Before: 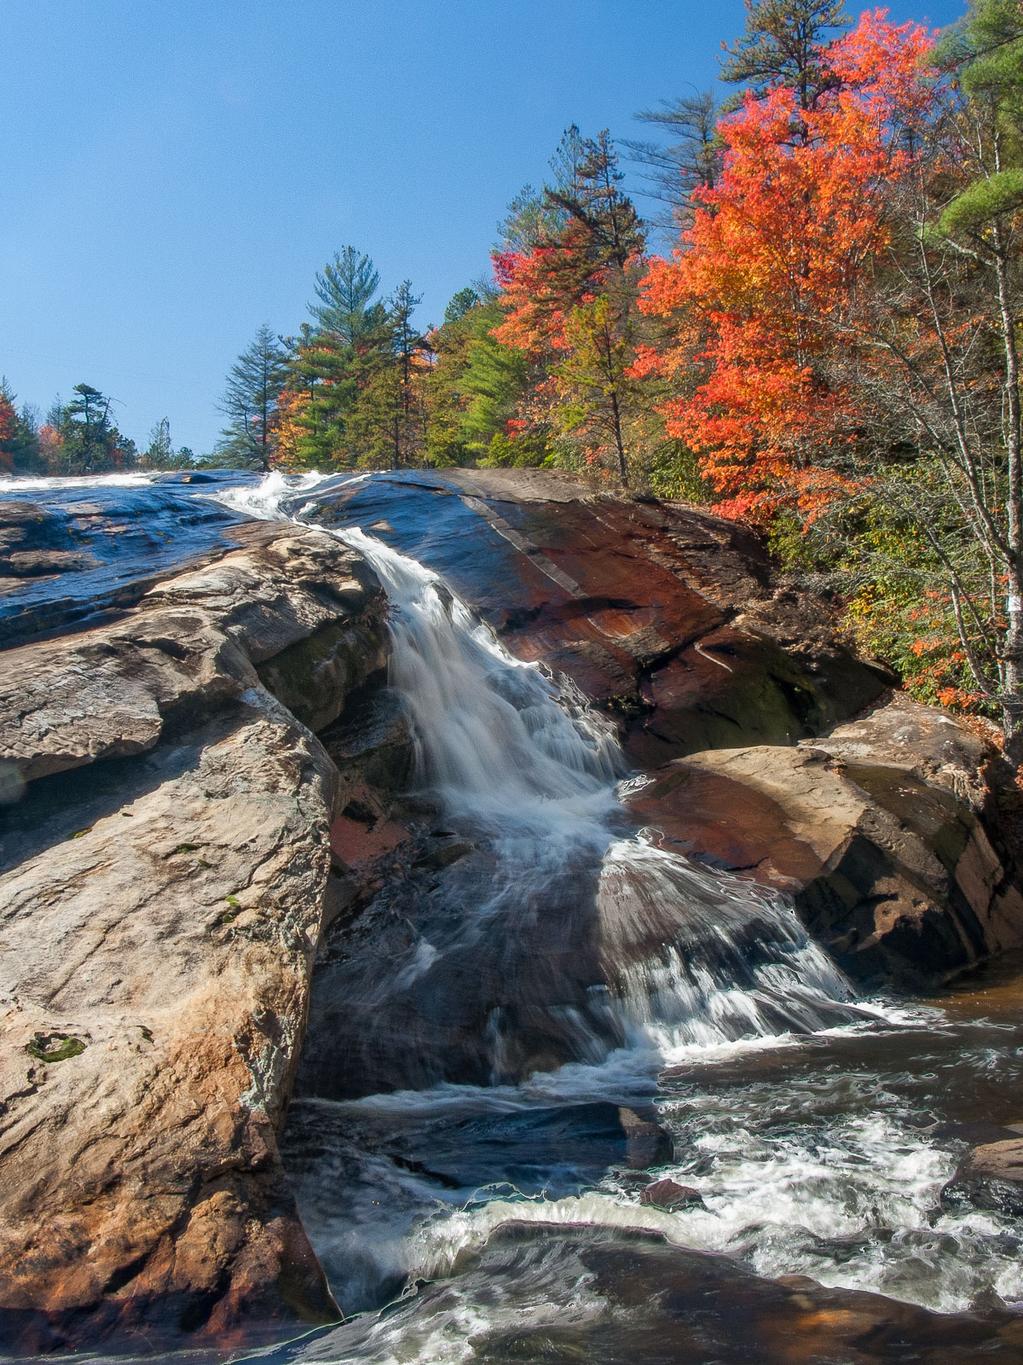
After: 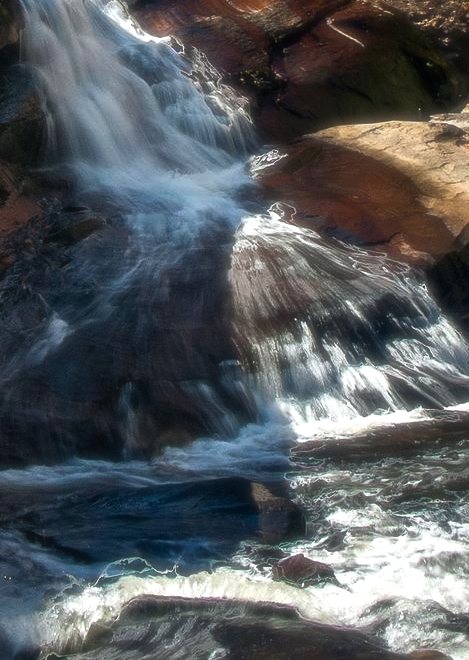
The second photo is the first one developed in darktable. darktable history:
crop: left 35.976%, top 45.819%, right 18.162%, bottom 5.807%
soften: size 19.52%, mix 20.32%
color balance rgb: perceptual brilliance grading › highlights 14.29%, perceptual brilliance grading › mid-tones -5.92%, perceptual brilliance grading › shadows -26.83%, global vibrance 31.18%
